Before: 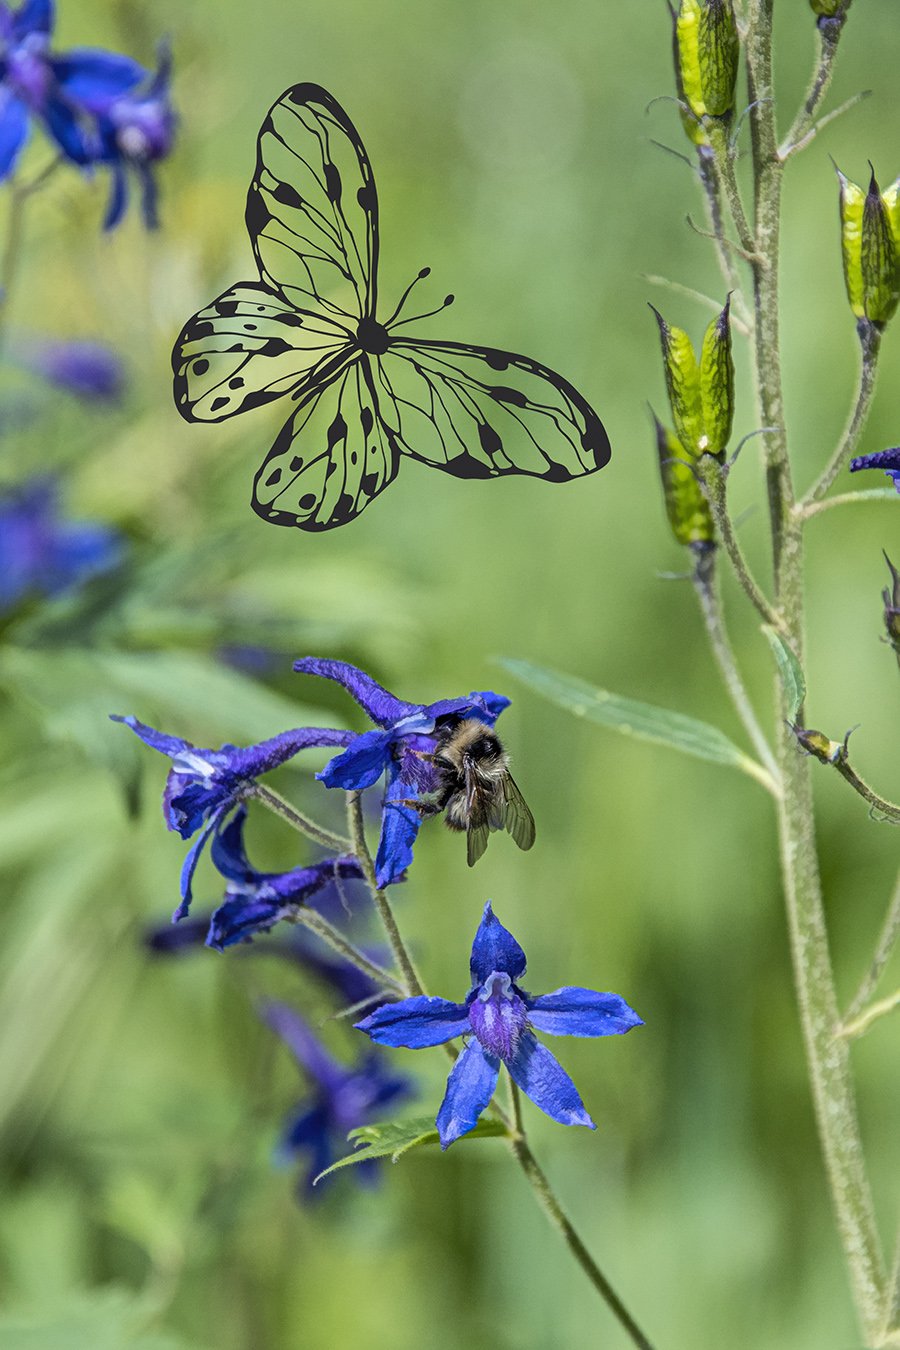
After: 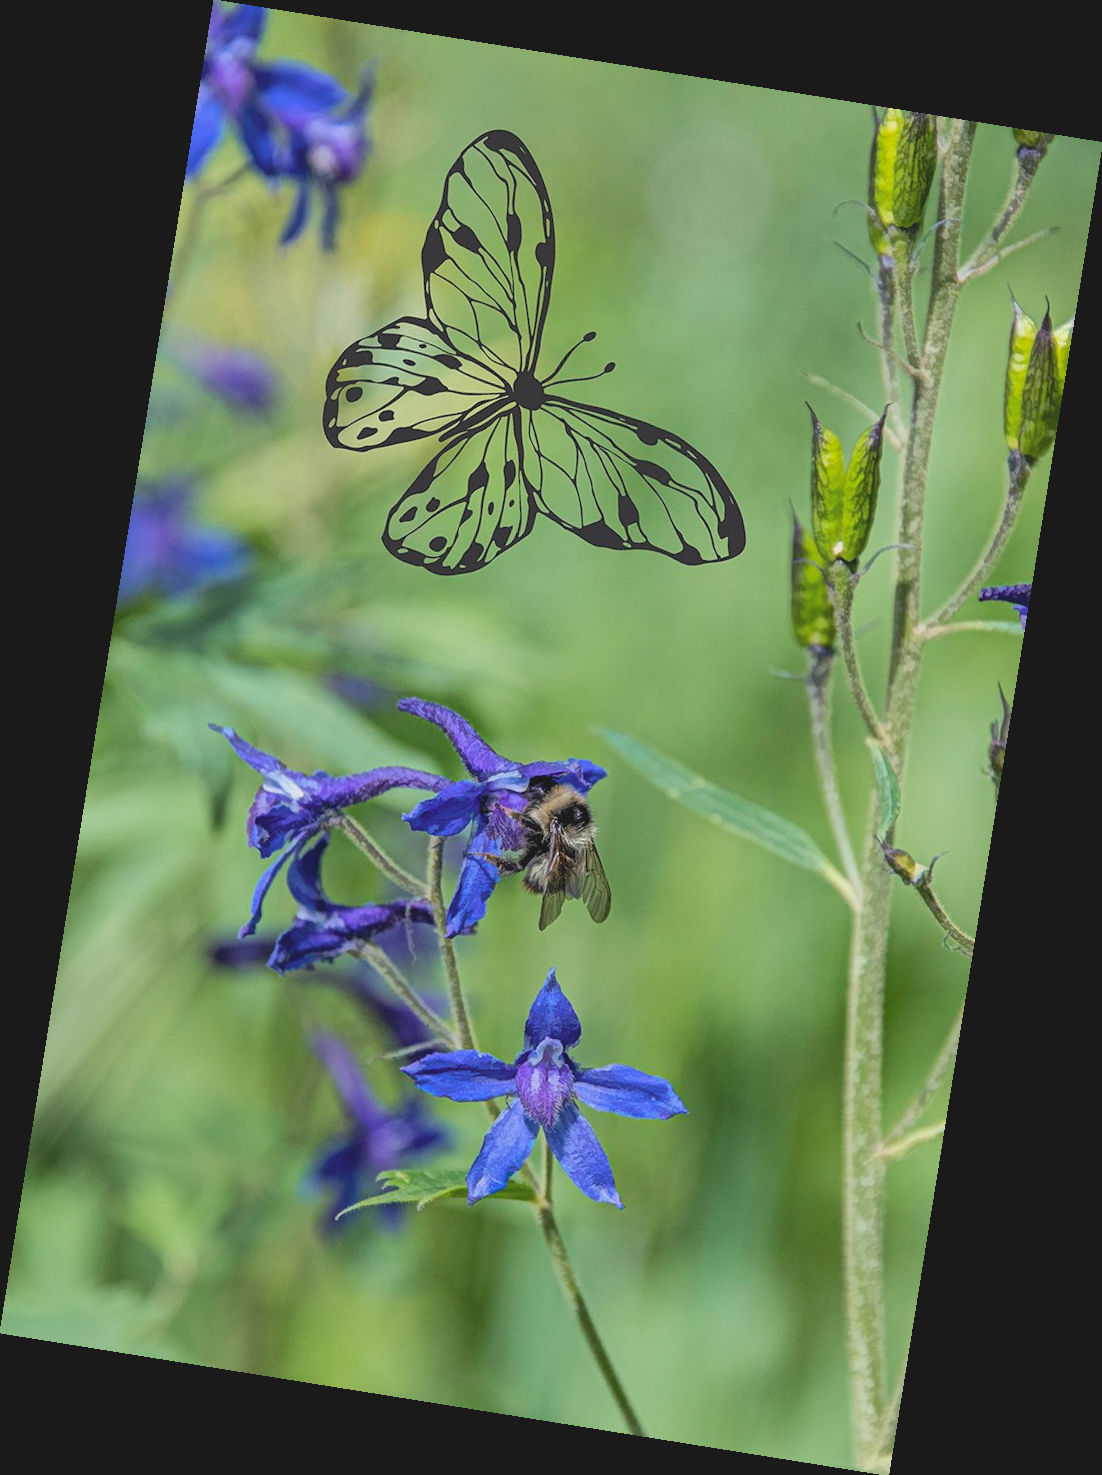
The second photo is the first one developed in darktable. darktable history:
contrast brightness saturation: contrast -0.15, brightness 0.05, saturation -0.12
rotate and perspective: rotation 9.12°, automatic cropping off
